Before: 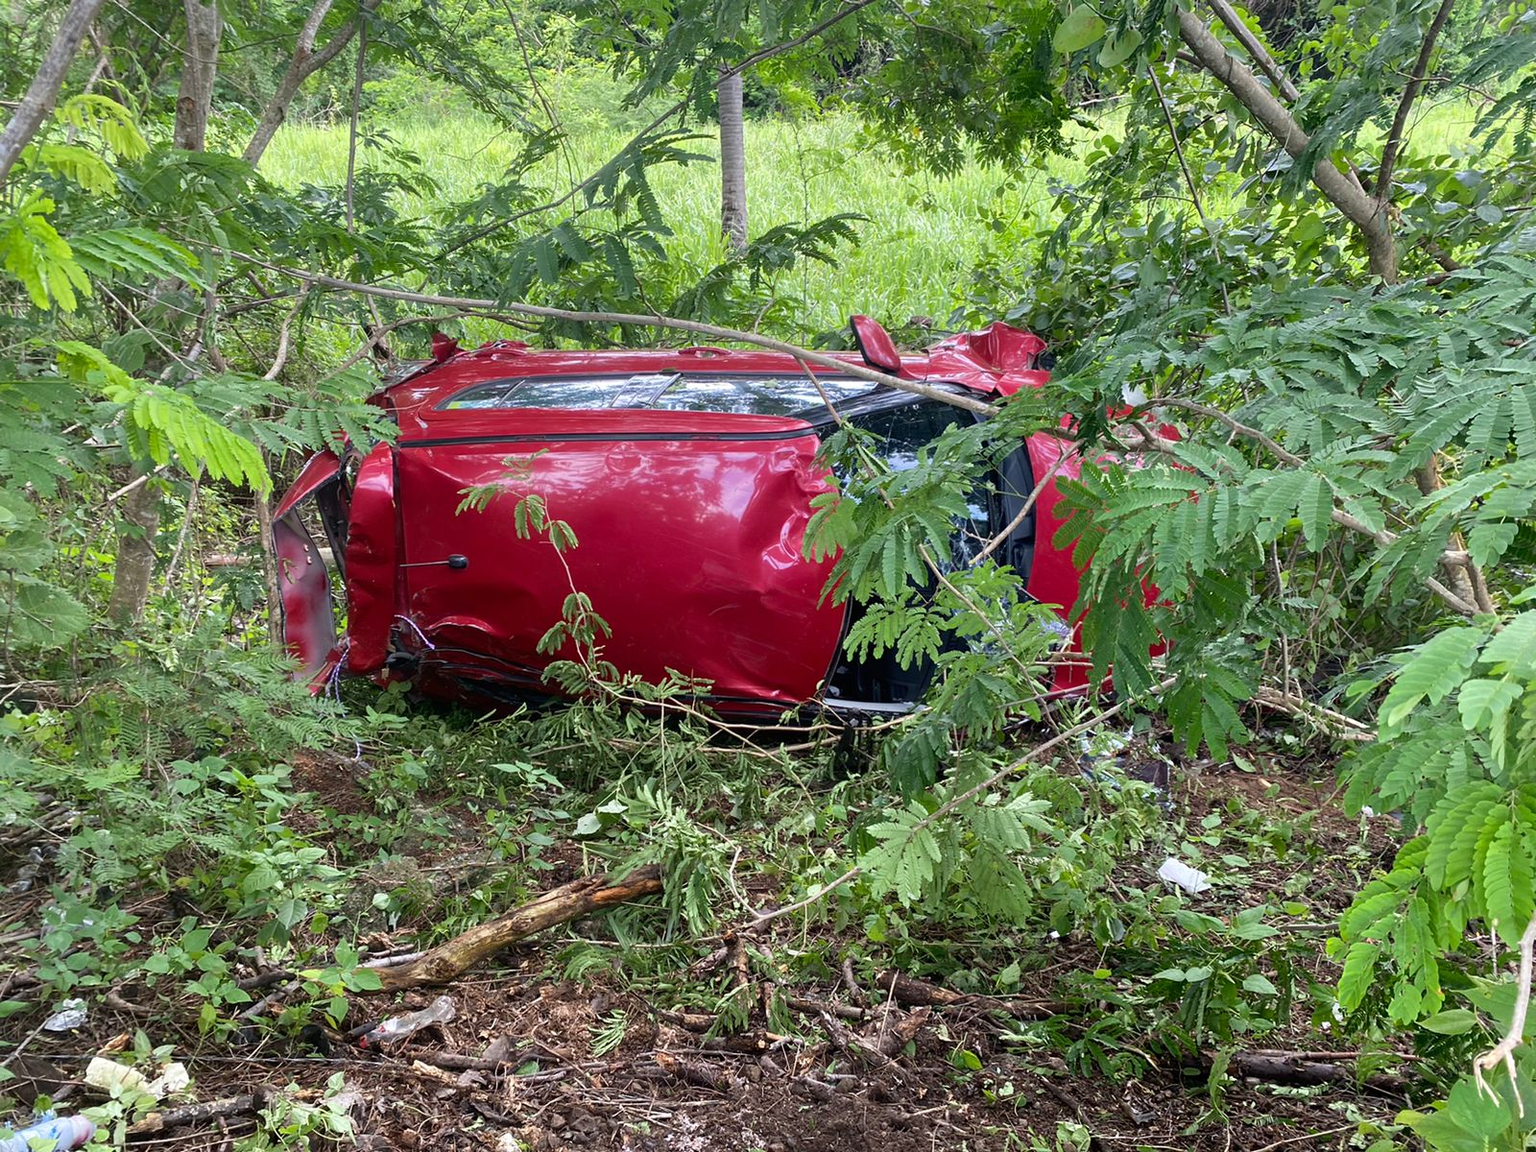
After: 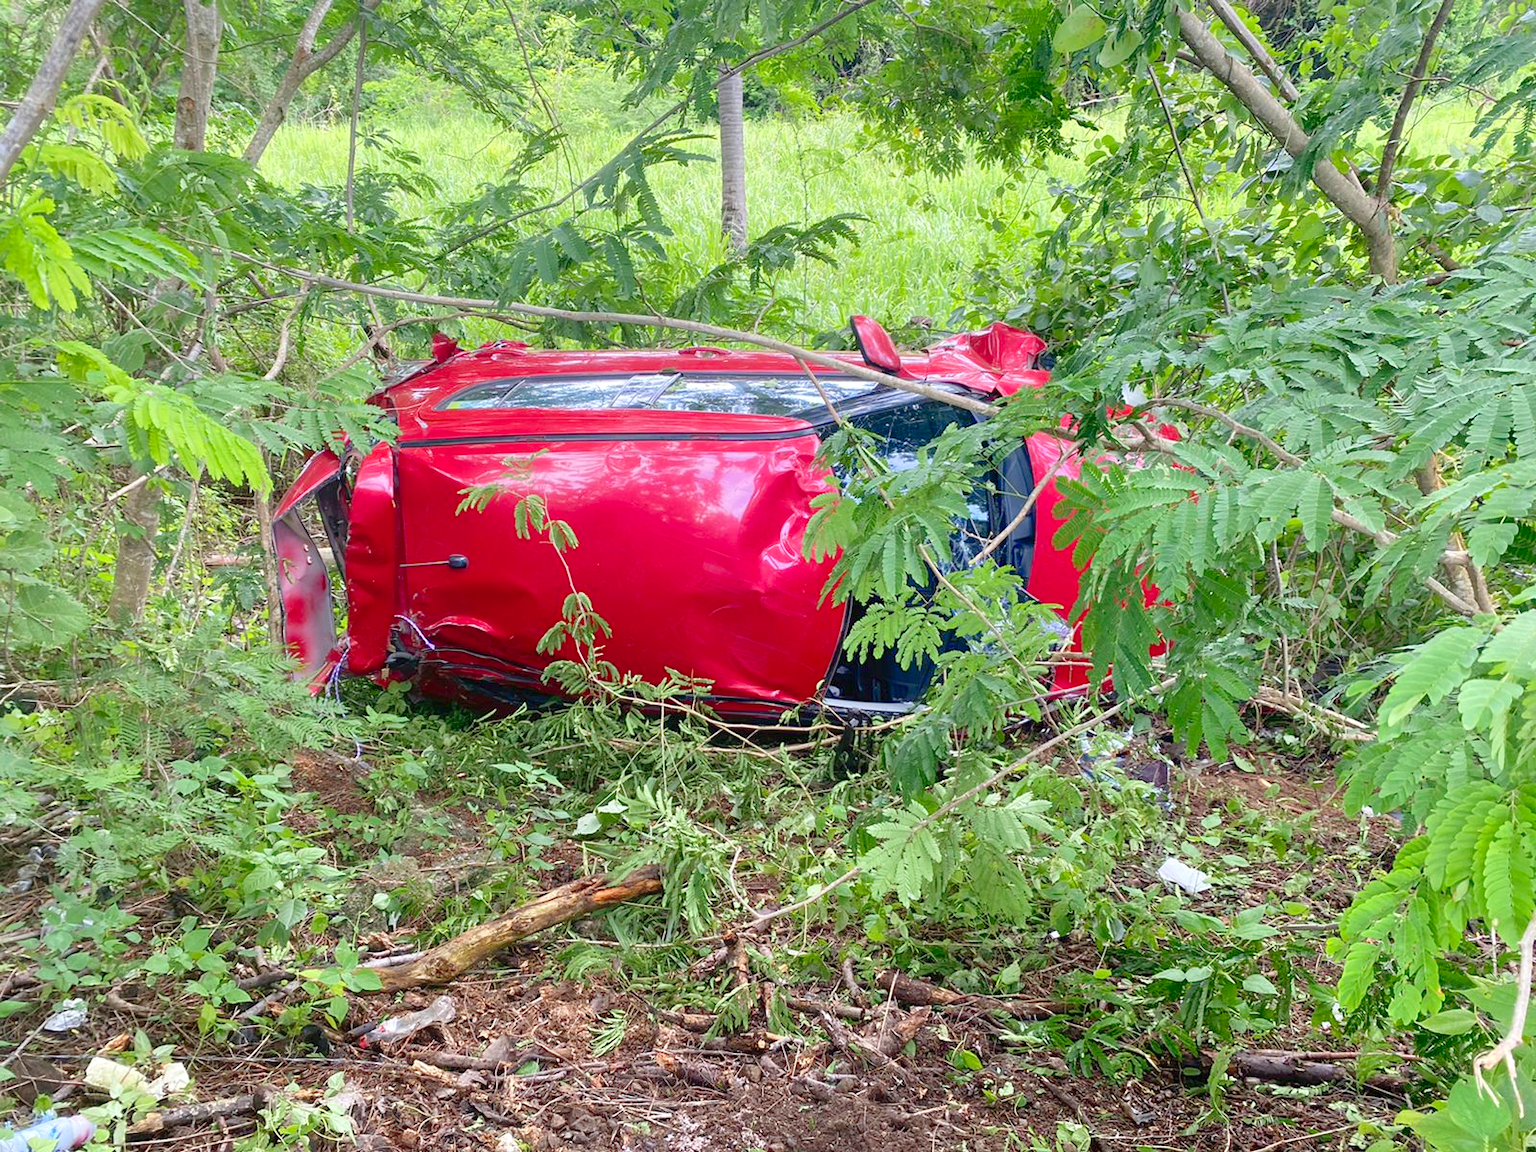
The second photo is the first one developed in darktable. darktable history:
exposure: exposure -0.145 EV, compensate exposure bias true, compensate highlight preservation false
levels: levels [0, 0.397, 0.955]
